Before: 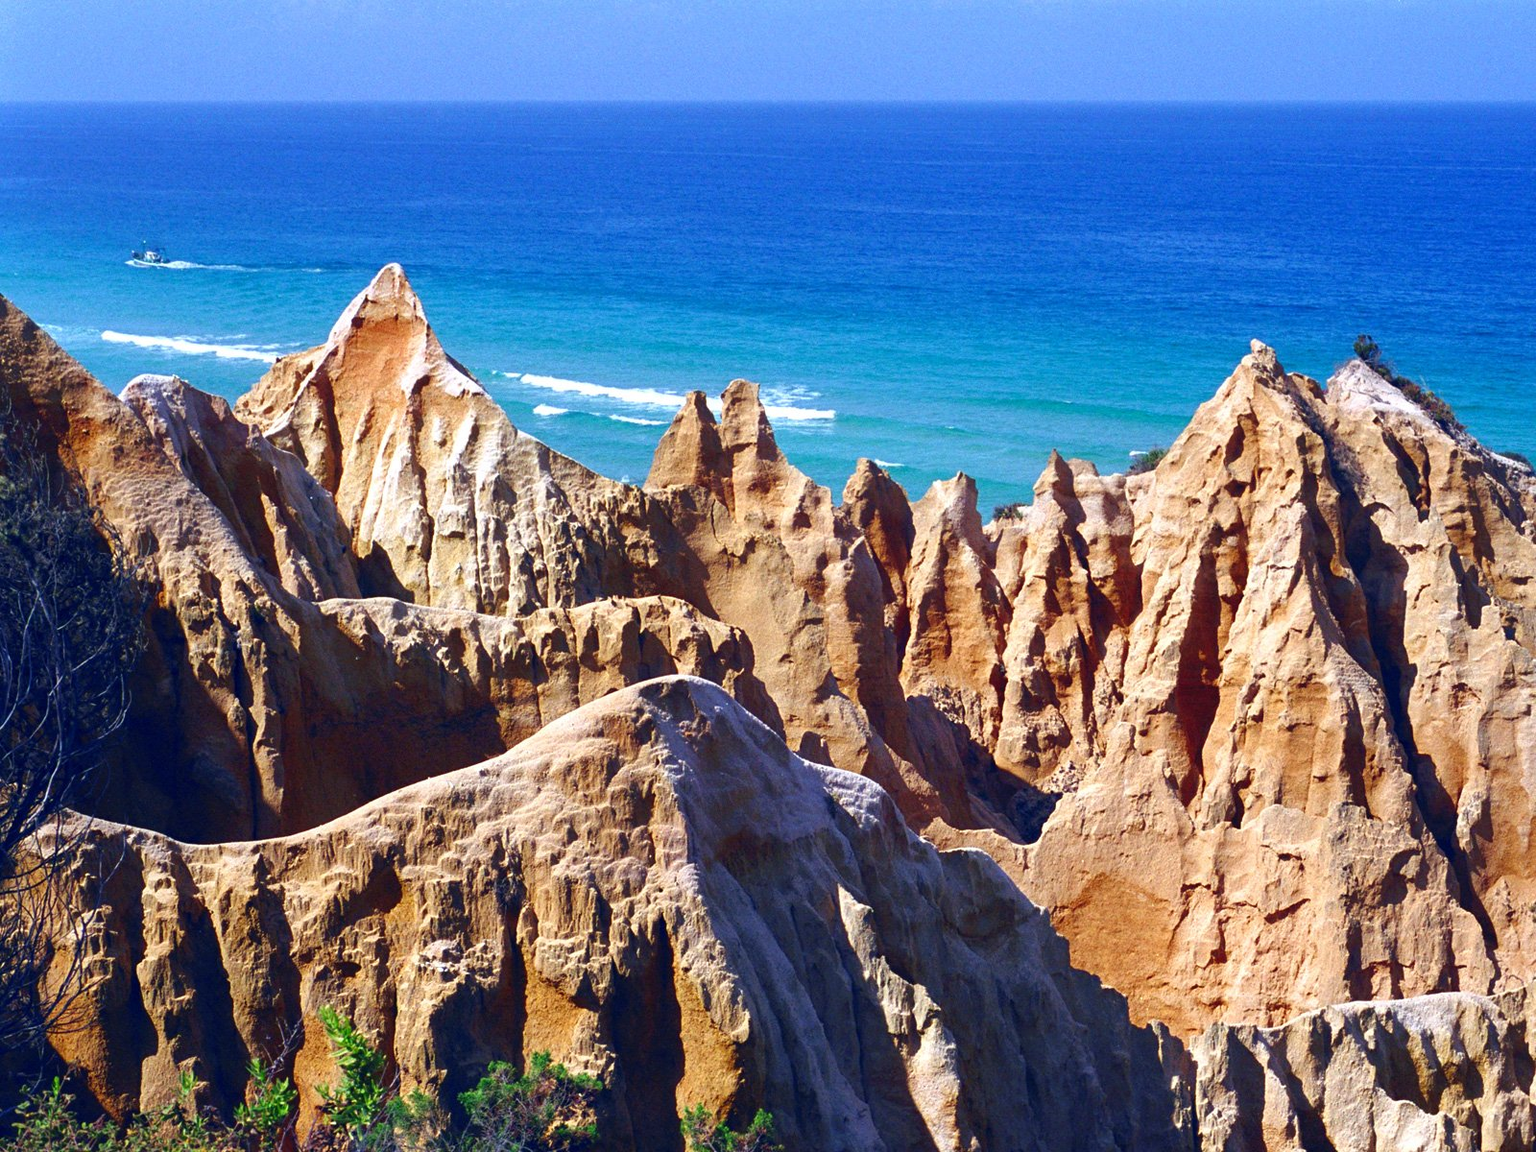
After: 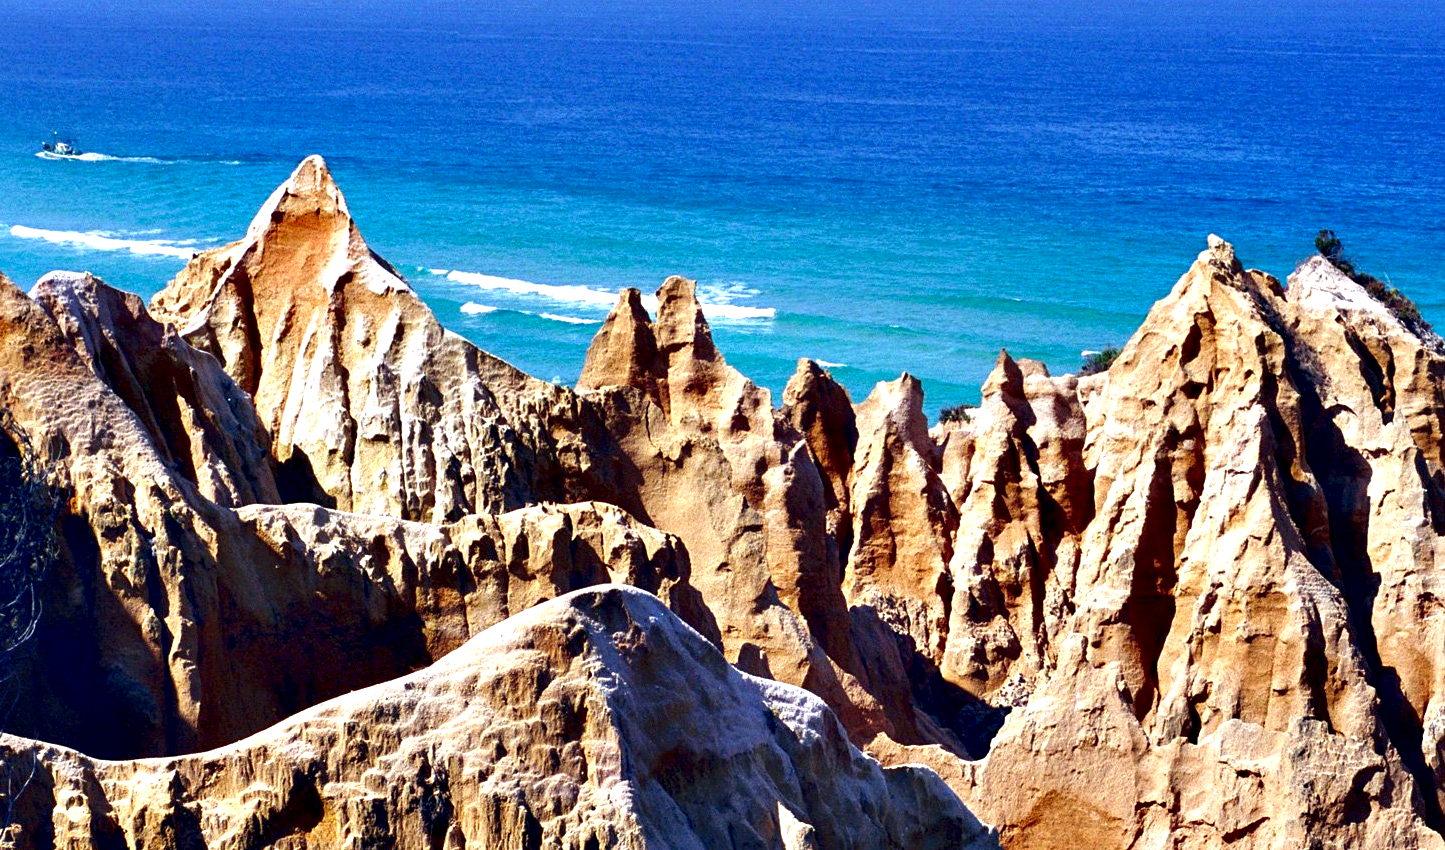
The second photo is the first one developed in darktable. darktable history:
contrast equalizer: y [[0.6 ×6], [0.55 ×6], [0 ×6], [0 ×6], [0 ×6]]
crop: left 5.981%, top 9.955%, right 3.674%, bottom 19.149%
